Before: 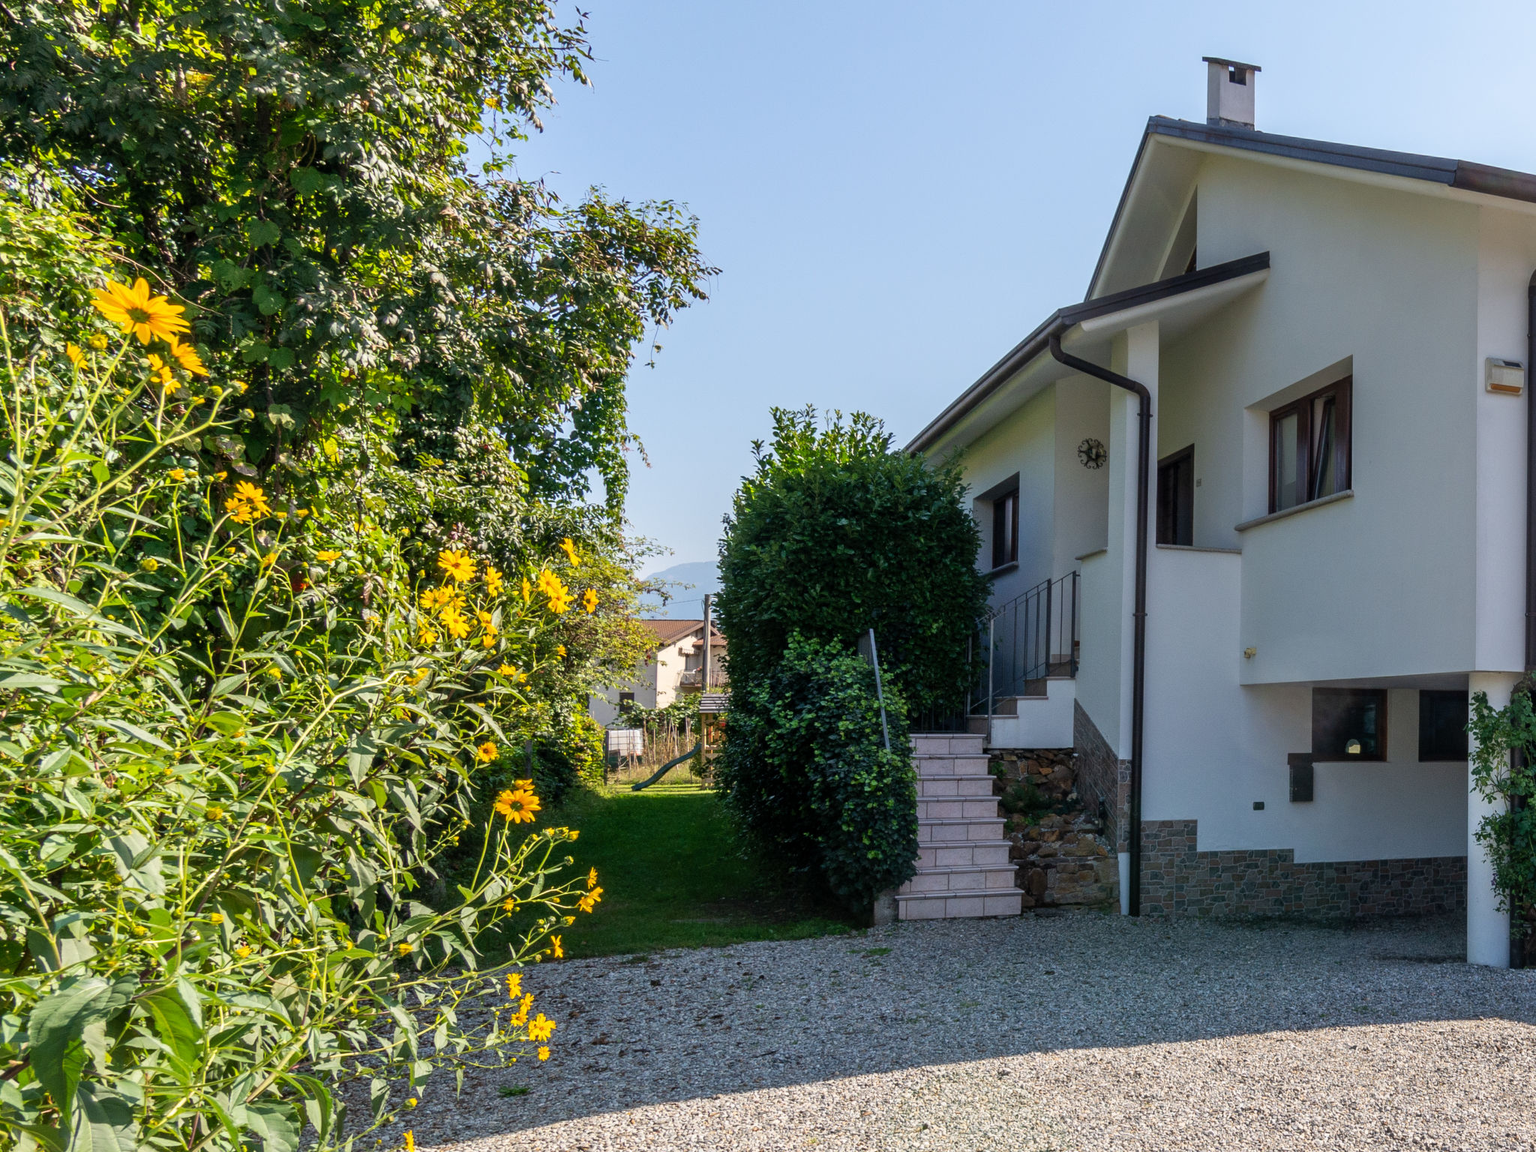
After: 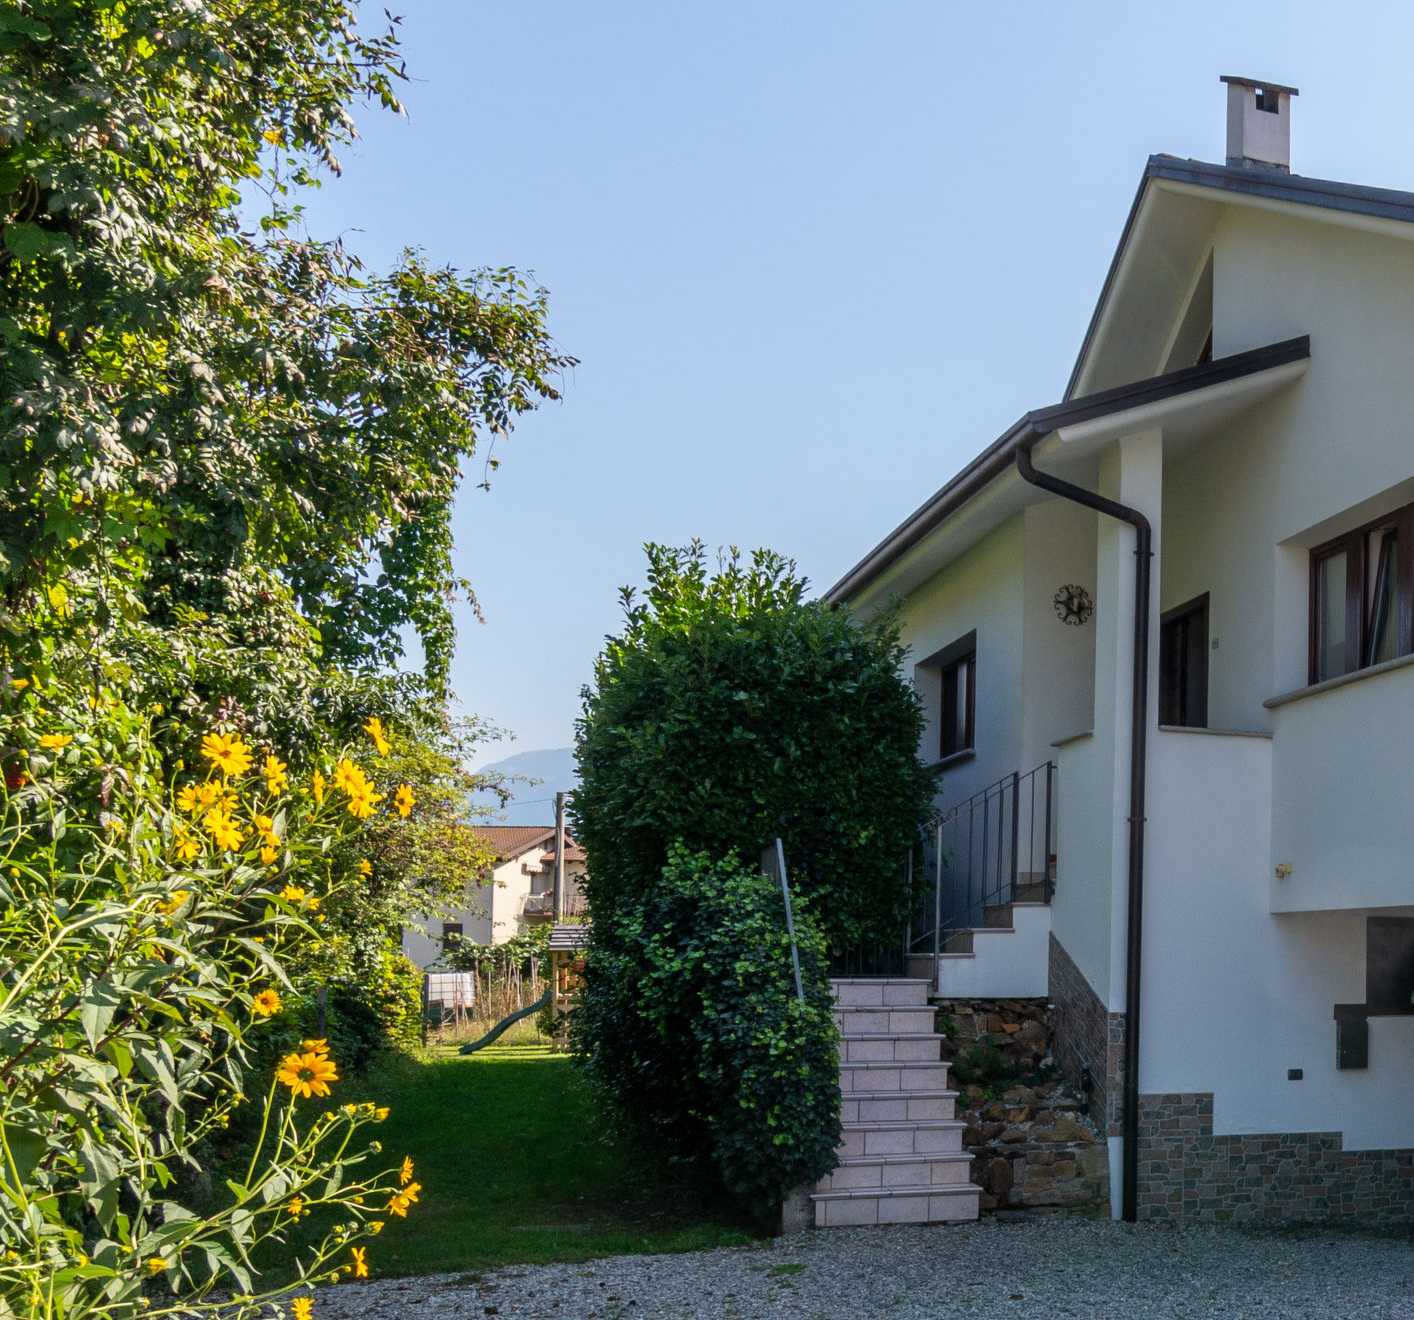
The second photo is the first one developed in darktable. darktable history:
crop: left 18.714%, right 12.217%, bottom 14.035%
